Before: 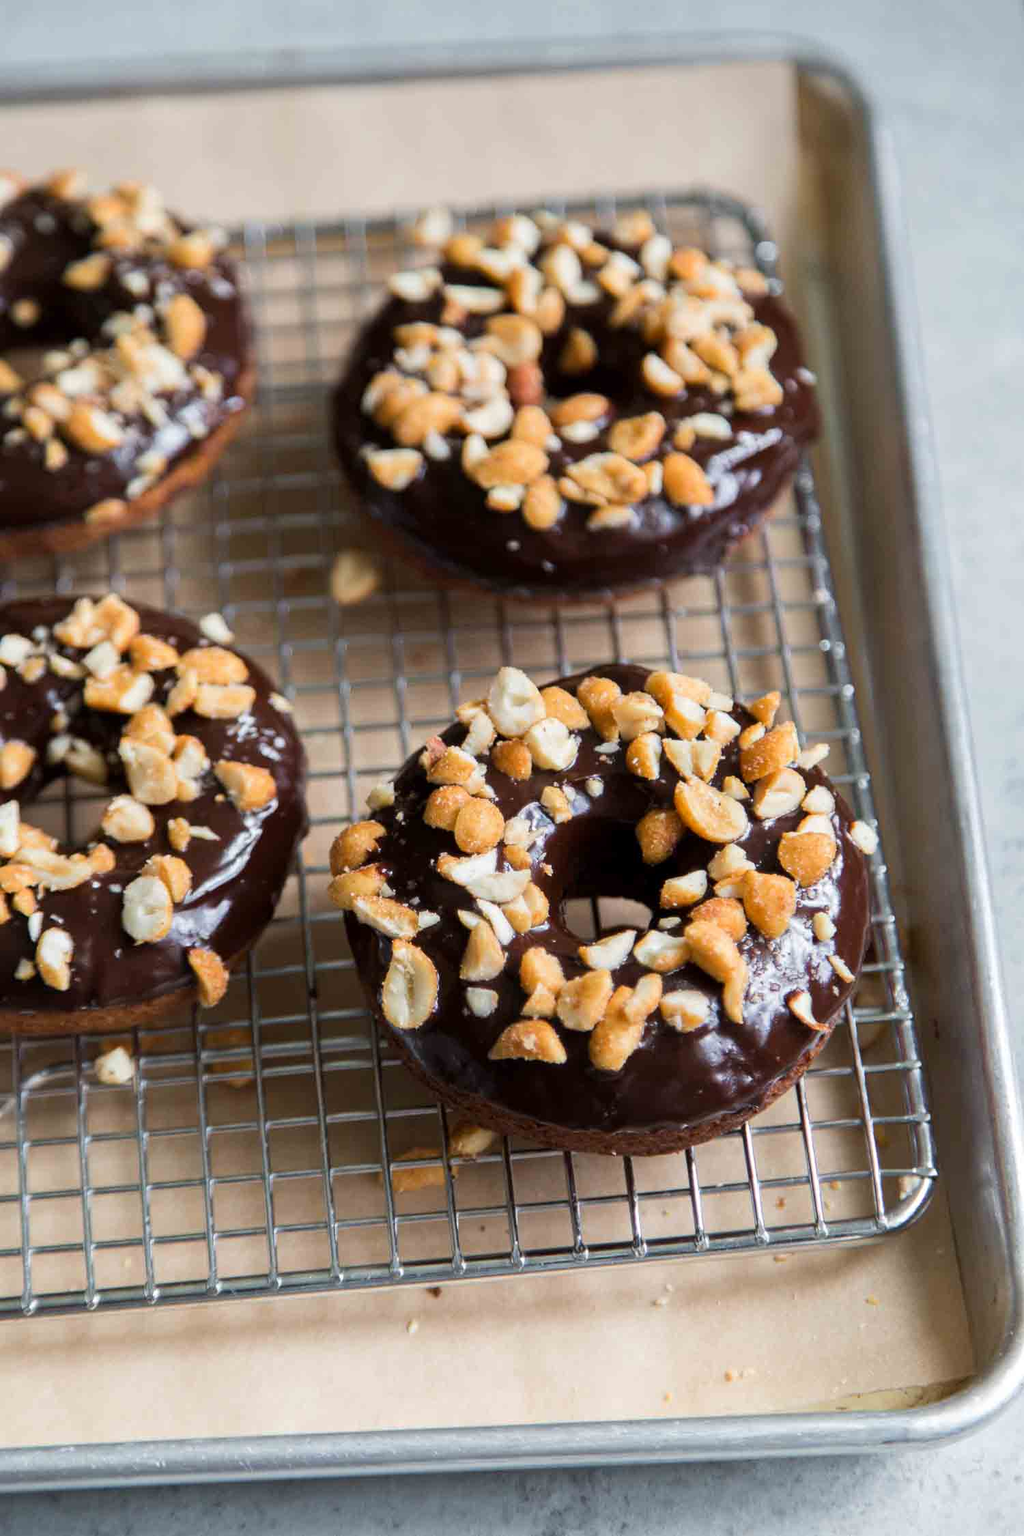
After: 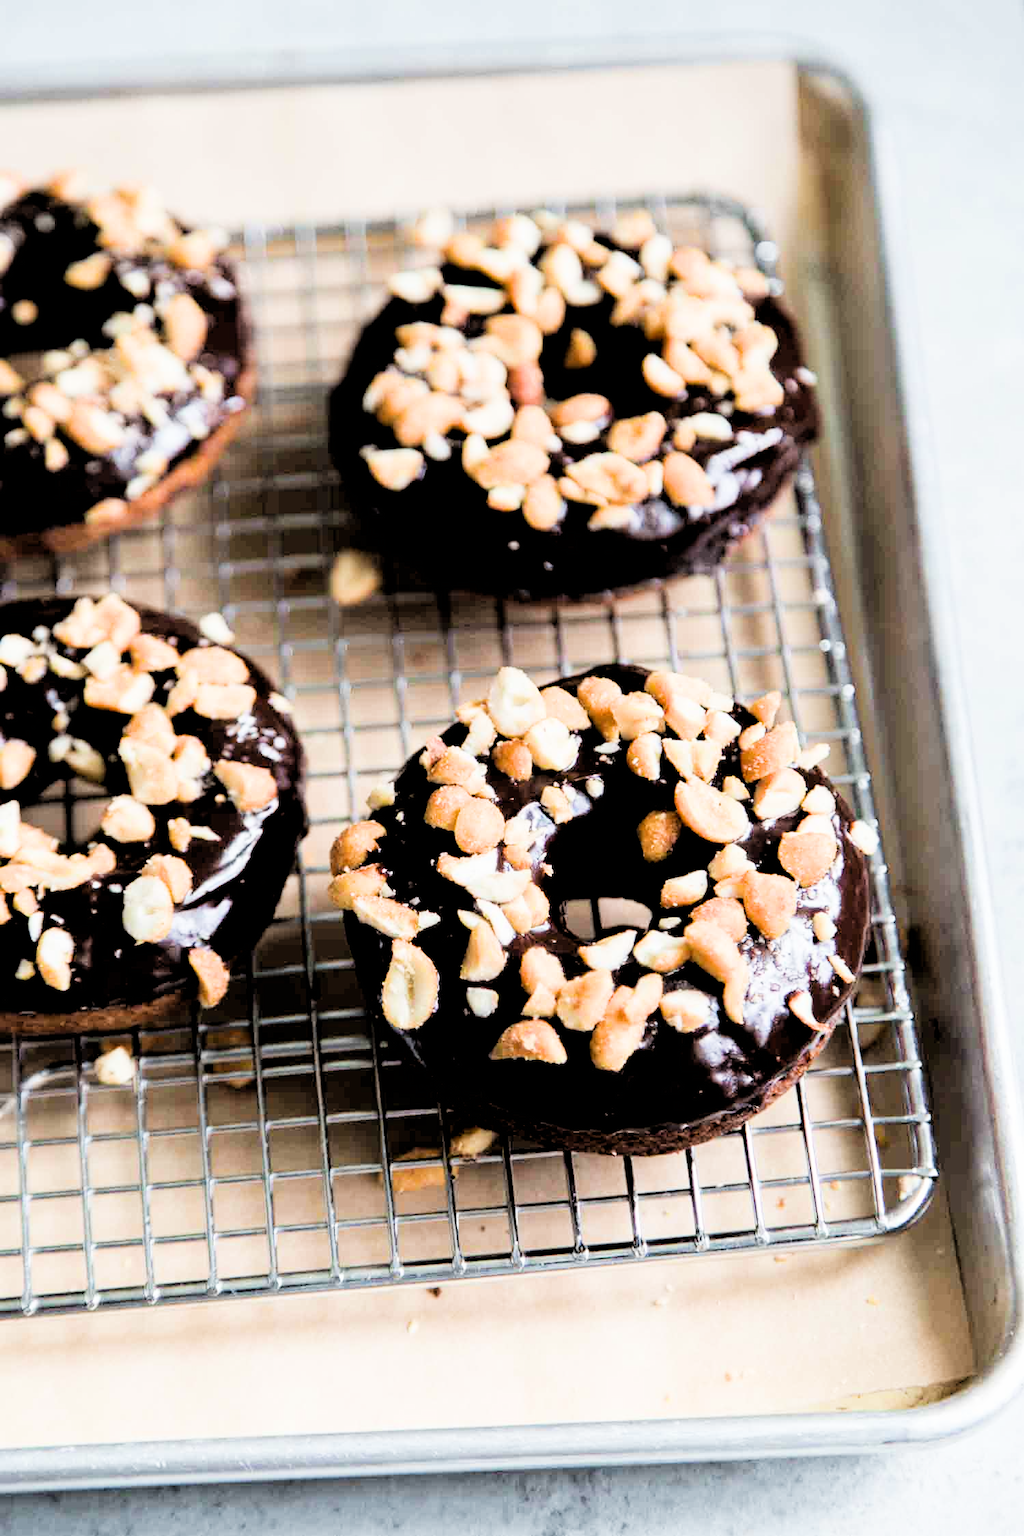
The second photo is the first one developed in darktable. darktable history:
exposure: black level correction 0.001, exposure 1.116 EV, compensate highlight preservation false
rgb levels: levels [[0.034, 0.472, 0.904], [0, 0.5, 1], [0, 0.5, 1]]
filmic rgb: black relative exposure -5 EV, hardness 2.88, contrast 1.3, highlights saturation mix -30%
